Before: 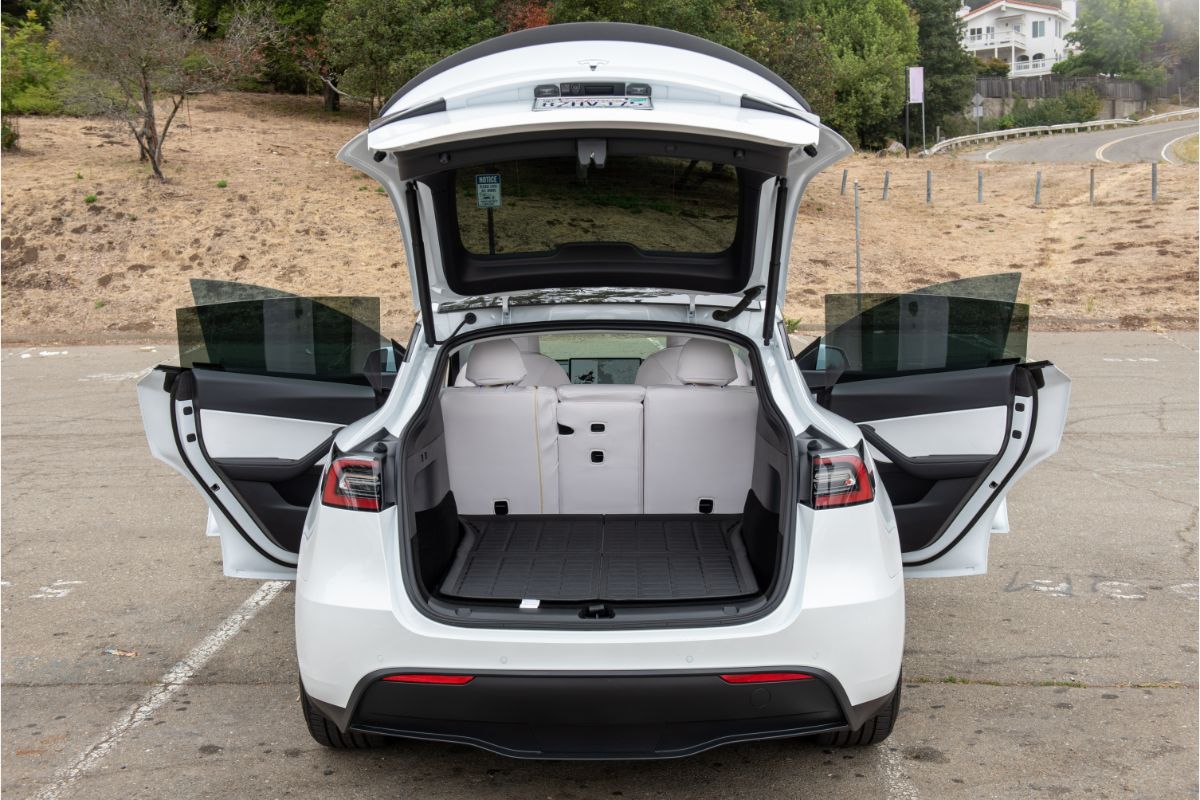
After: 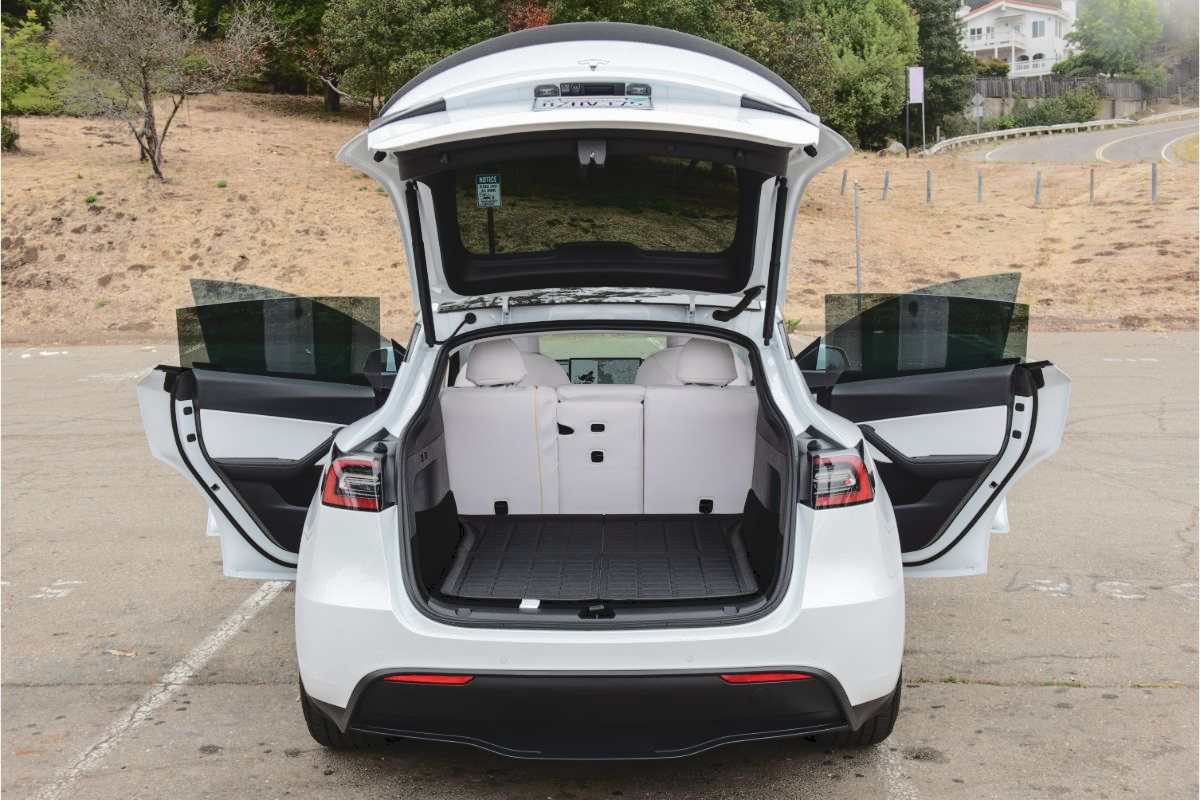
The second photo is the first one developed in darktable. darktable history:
tone curve: curves: ch0 [(0, 0) (0.003, 0.077) (0.011, 0.08) (0.025, 0.083) (0.044, 0.095) (0.069, 0.106) (0.1, 0.12) (0.136, 0.144) (0.177, 0.185) (0.224, 0.231) (0.277, 0.297) (0.335, 0.382) (0.399, 0.471) (0.468, 0.553) (0.543, 0.623) (0.623, 0.689) (0.709, 0.75) (0.801, 0.81) (0.898, 0.873) (1, 1)], color space Lab, independent channels, preserve colors none
